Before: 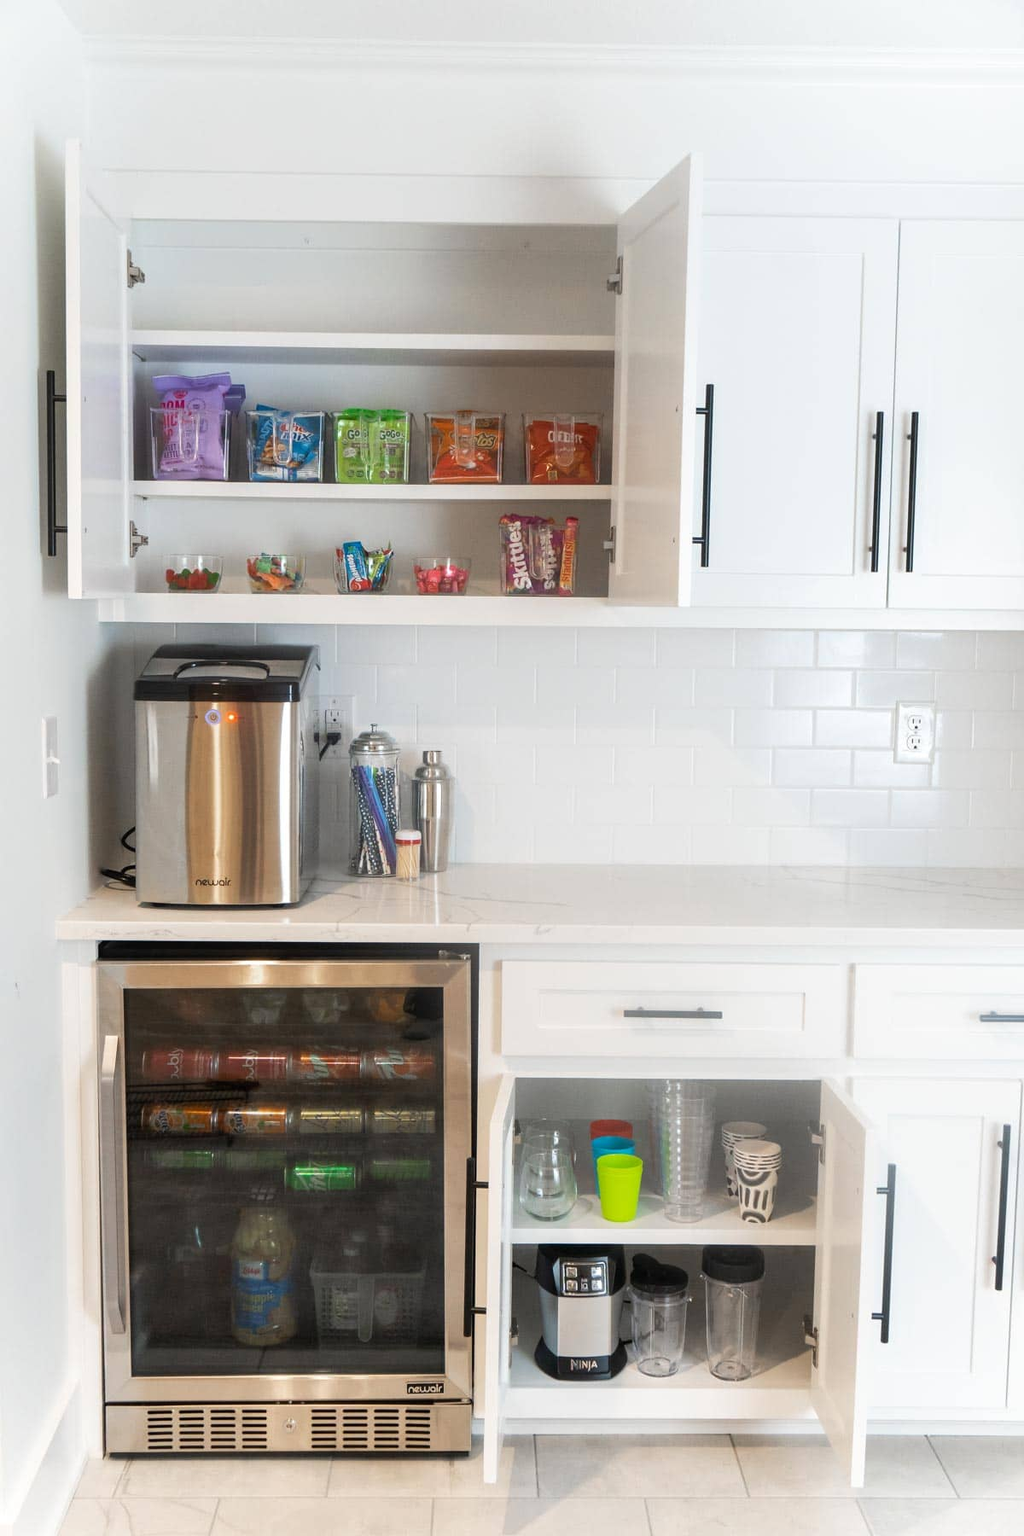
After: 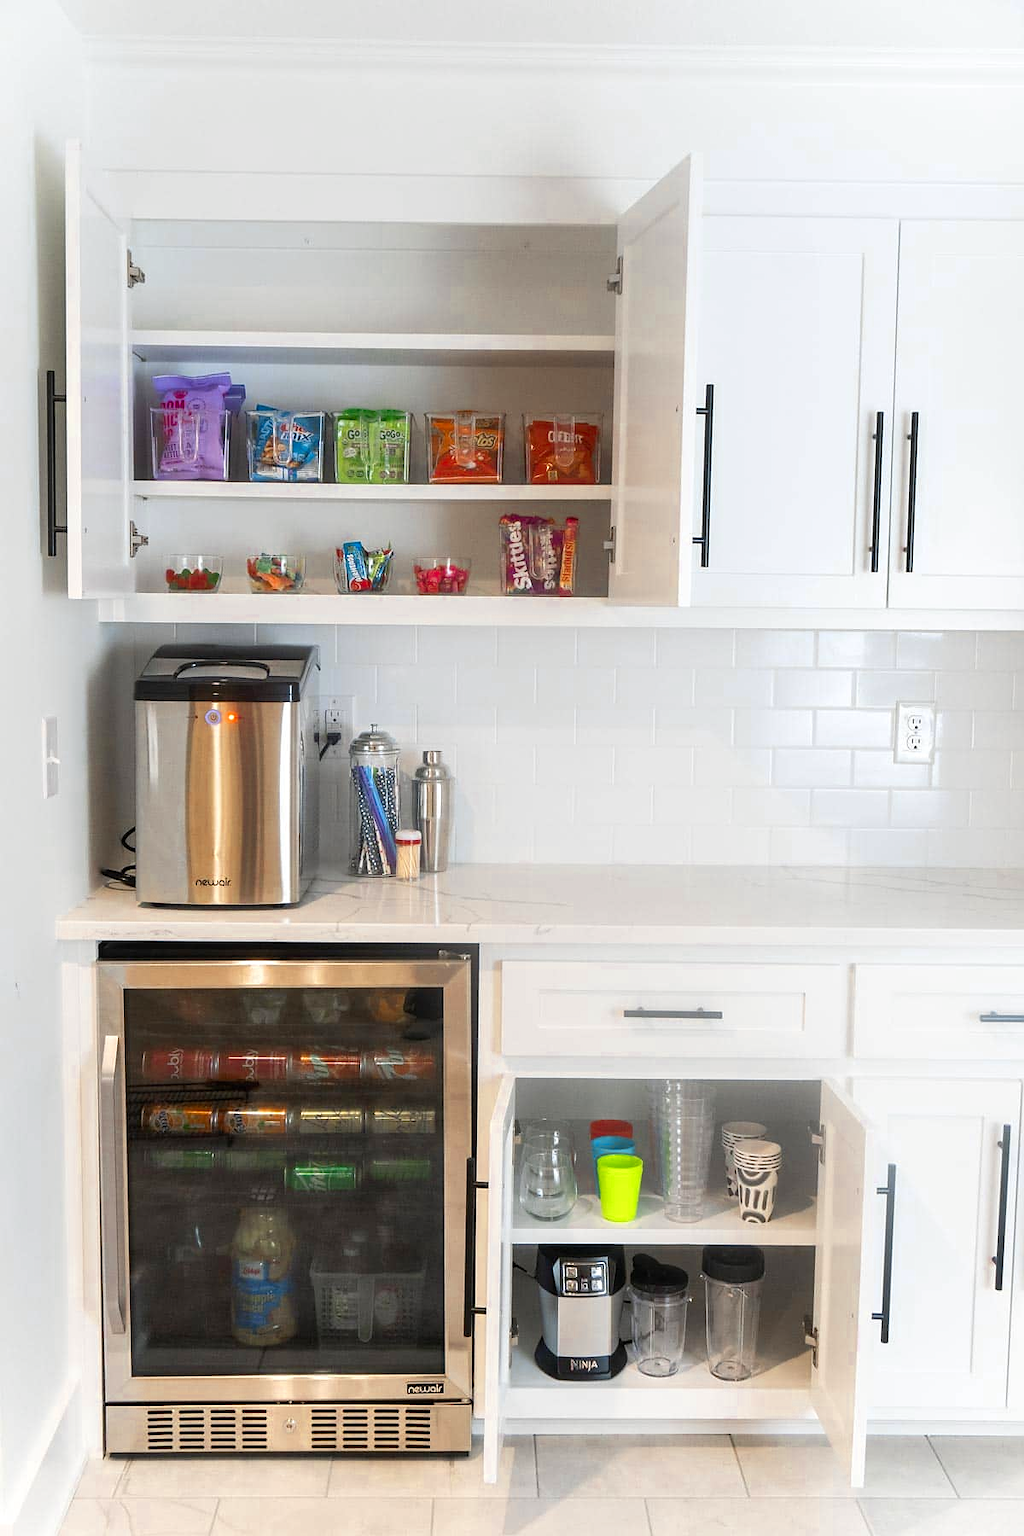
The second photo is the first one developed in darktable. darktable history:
color zones: curves: ch0 [(0.004, 0.305) (0.261, 0.623) (0.389, 0.399) (0.708, 0.571) (0.947, 0.34)]; ch1 [(0.025, 0.645) (0.229, 0.584) (0.326, 0.551) (0.484, 0.262) (0.757, 0.643)]
sharpen: radius 0.978, amount 0.61
